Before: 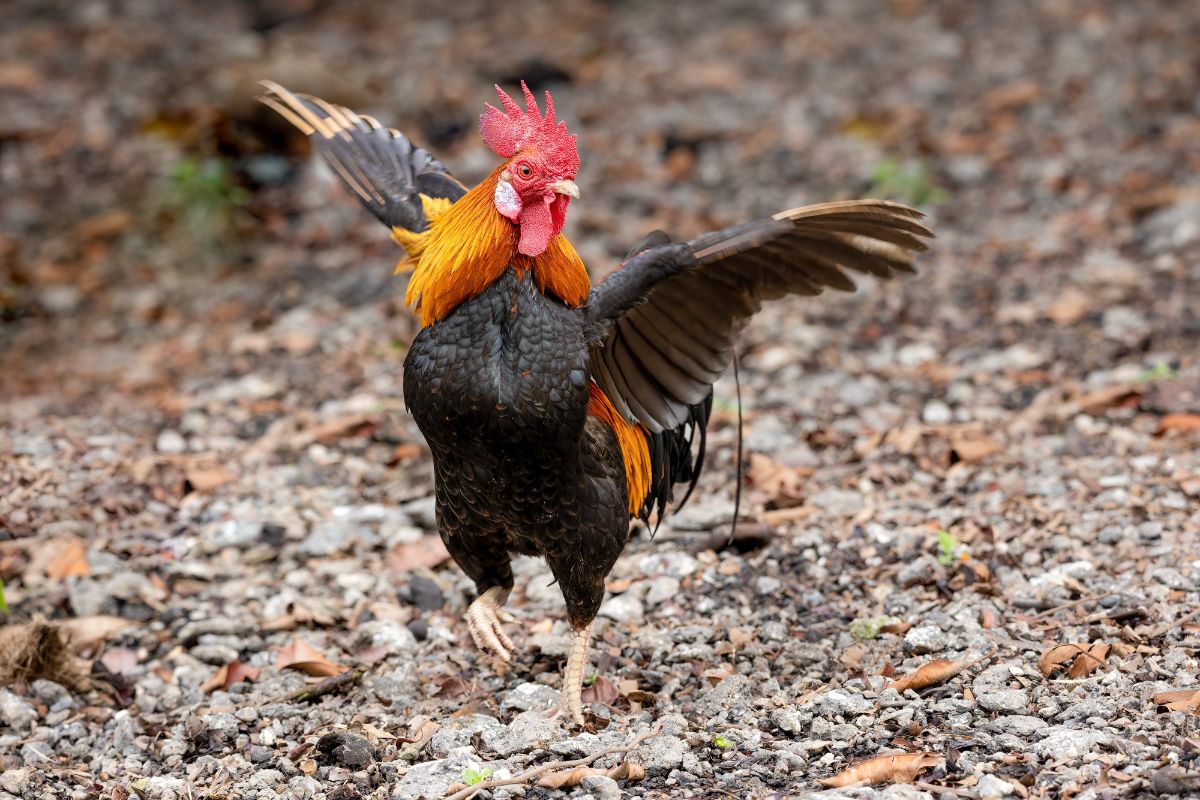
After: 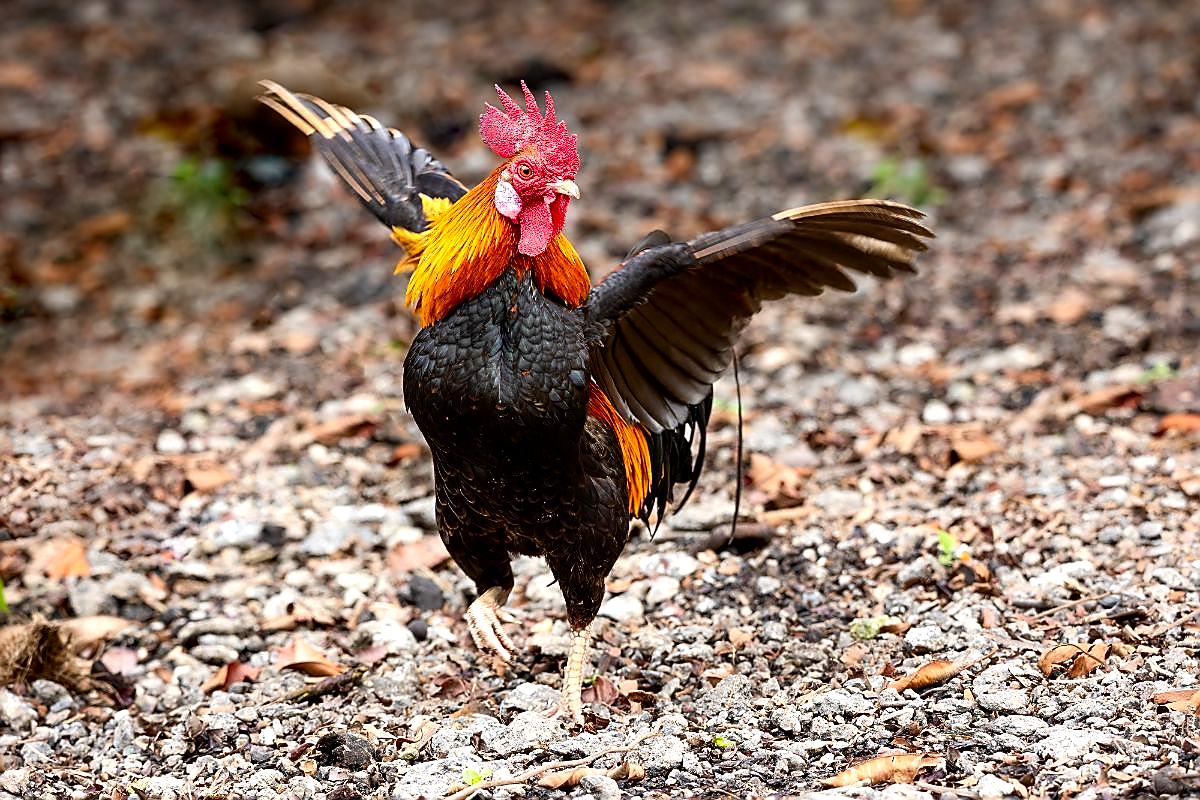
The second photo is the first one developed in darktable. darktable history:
sharpen: radius 1.35, amount 1.242, threshold 0.792
tone equalizer: -8 EV -0.415 EV, -7 EV -0.397 EV, -6 EV -0.348 EV, -5 EV -0.234 EV, -3 EV 0.236 EV, -2 EV 0.335 EV, -1 EV 0.408 EV, +0 EV 0.432 EV
contrast brightness saturation: contrast 0.124, brightness -0.116, saturation 0.203
